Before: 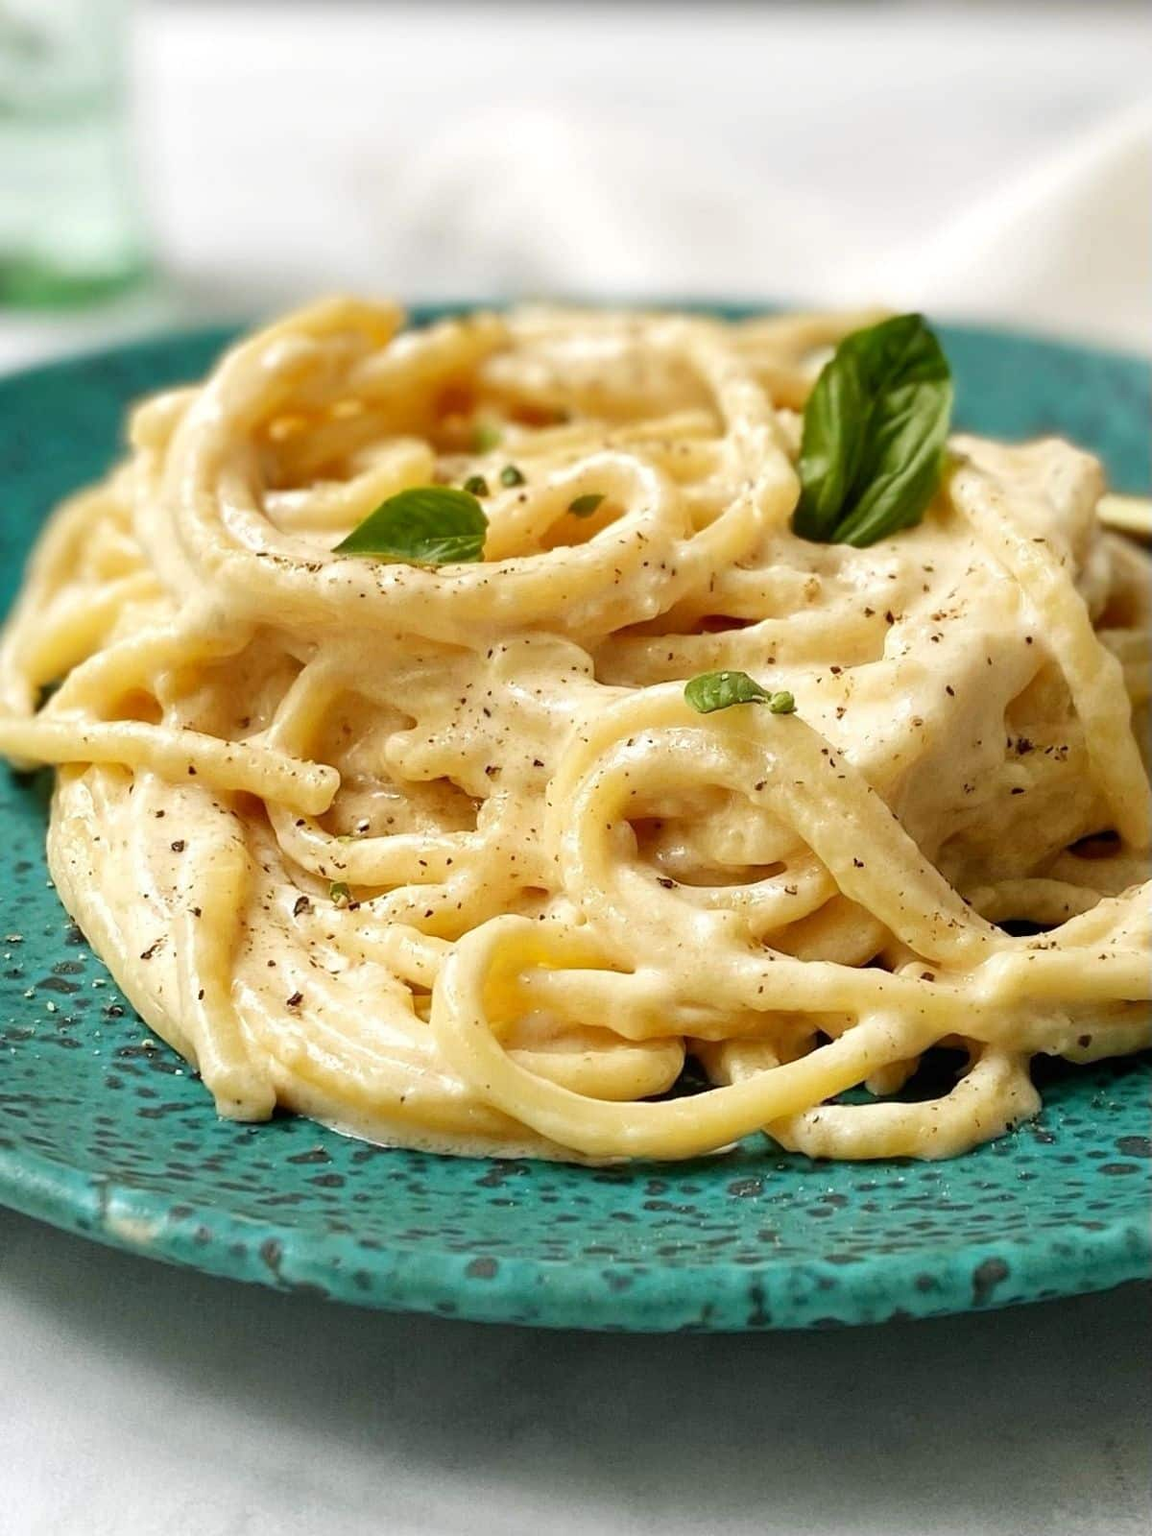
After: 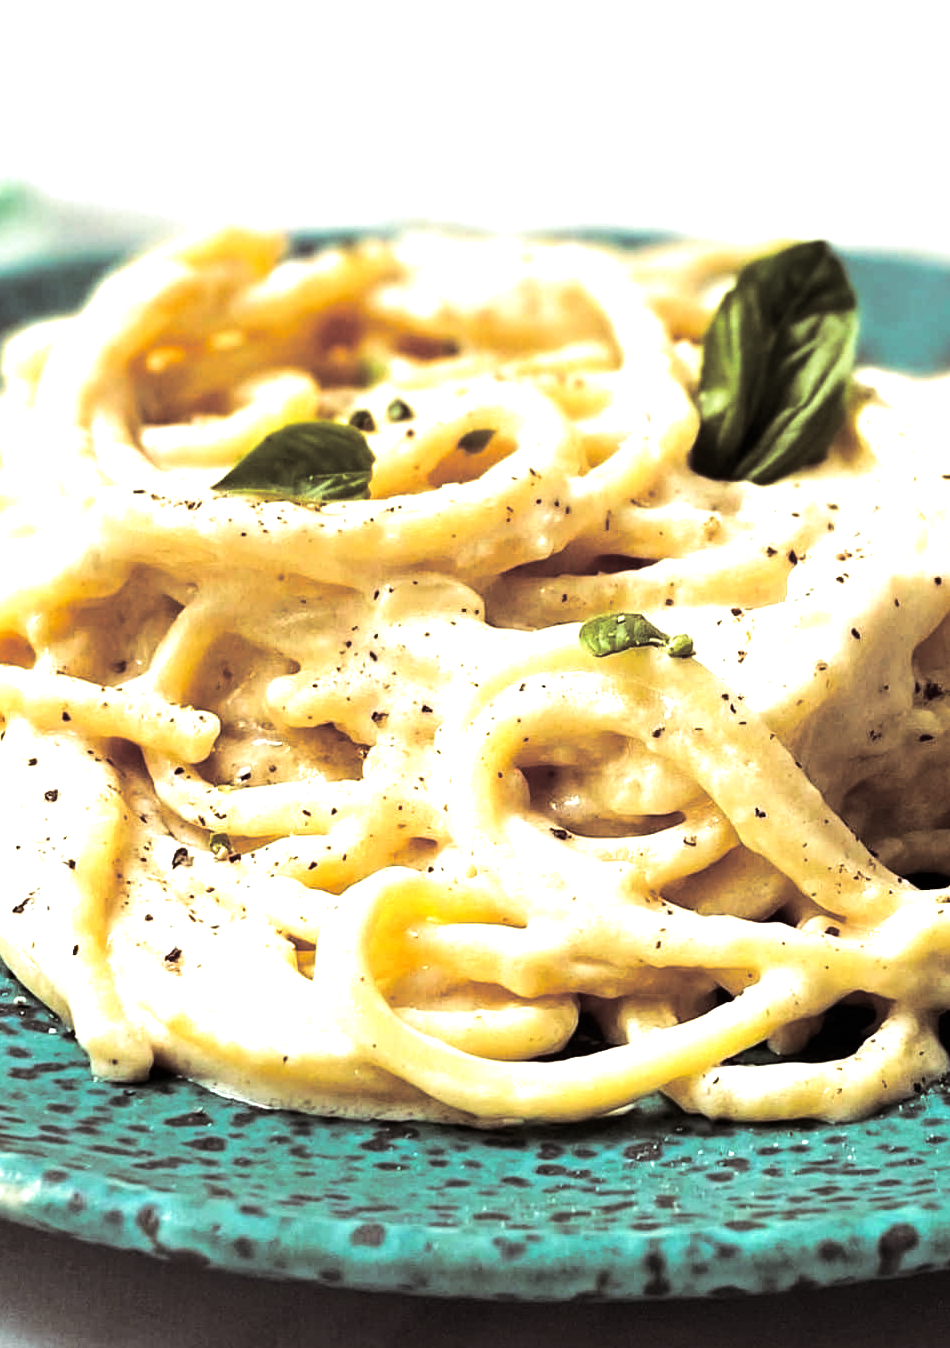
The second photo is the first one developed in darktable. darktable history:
white balance: red 0.982, blue 1.018
tone equalizer: -8 EV -1.08 EV, -7 EV -1.01 EV, -6 EV -0.867 EV, -5 EV -0.578 EV, -3 EV 0.578 EV, -2 EV 0.867 EV, -1 EV 1.01 EV, +0 EV 1.08 EV, edges refinement/feathering 500, mask exposure compensation -1.57 EV, preserve details no
crop: left 11.225%, top 5.381%, right 9.565%, bottom 10.314%
split-toning: shadows › saturation 0.2
